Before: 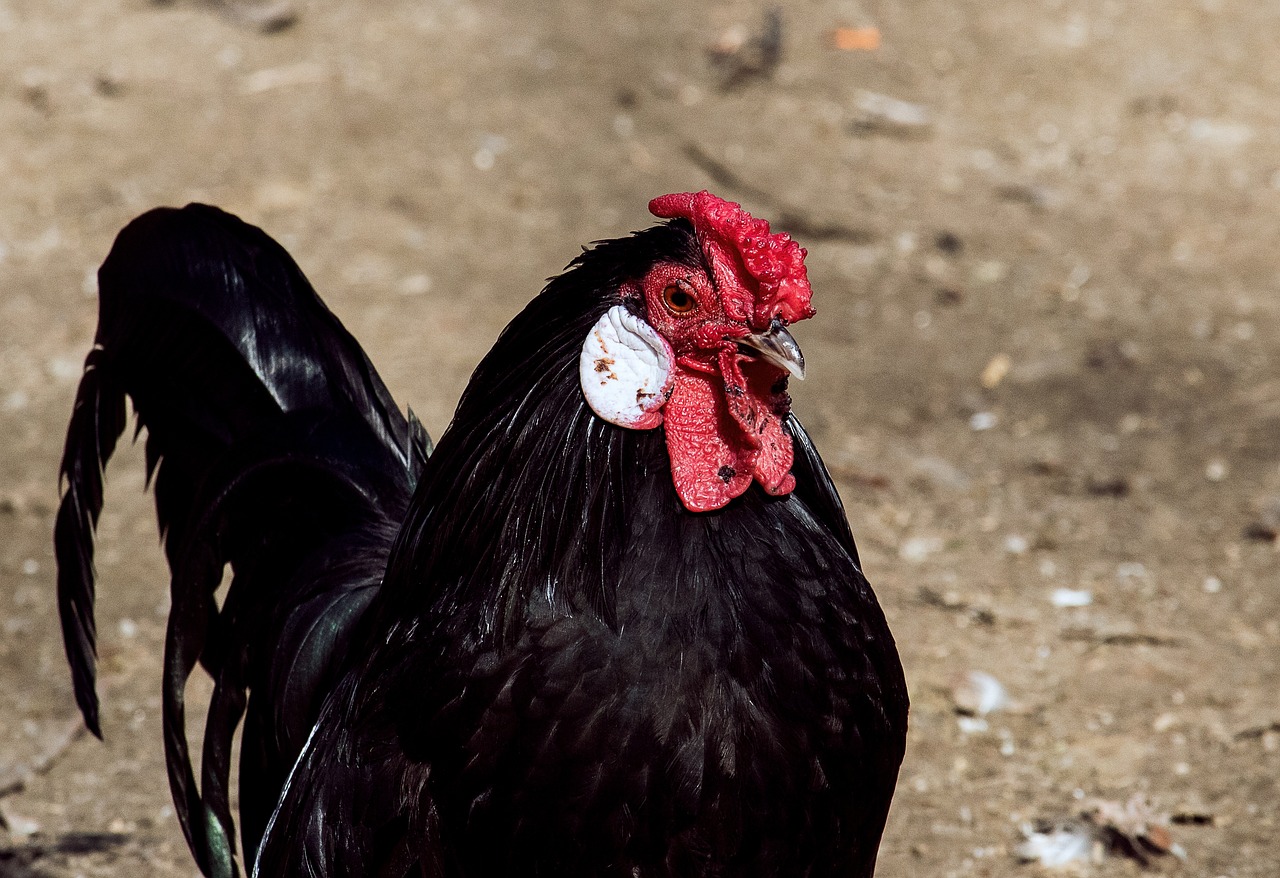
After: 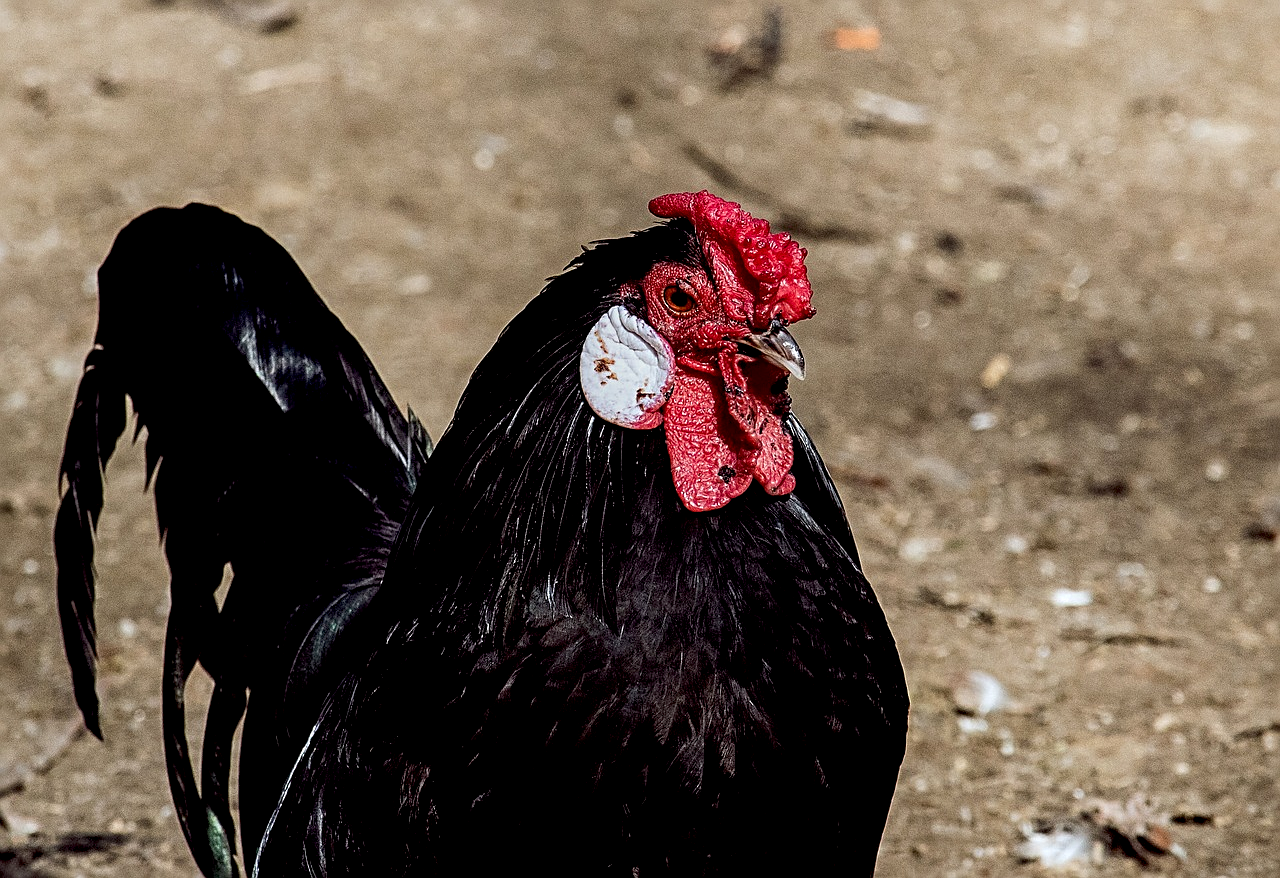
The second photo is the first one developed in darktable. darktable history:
local contrast: on, module defaults
sharpen: radius 2.767
exposure: black level correction 0.01, exposure 0.011 EV, compensate highlight preservation false
